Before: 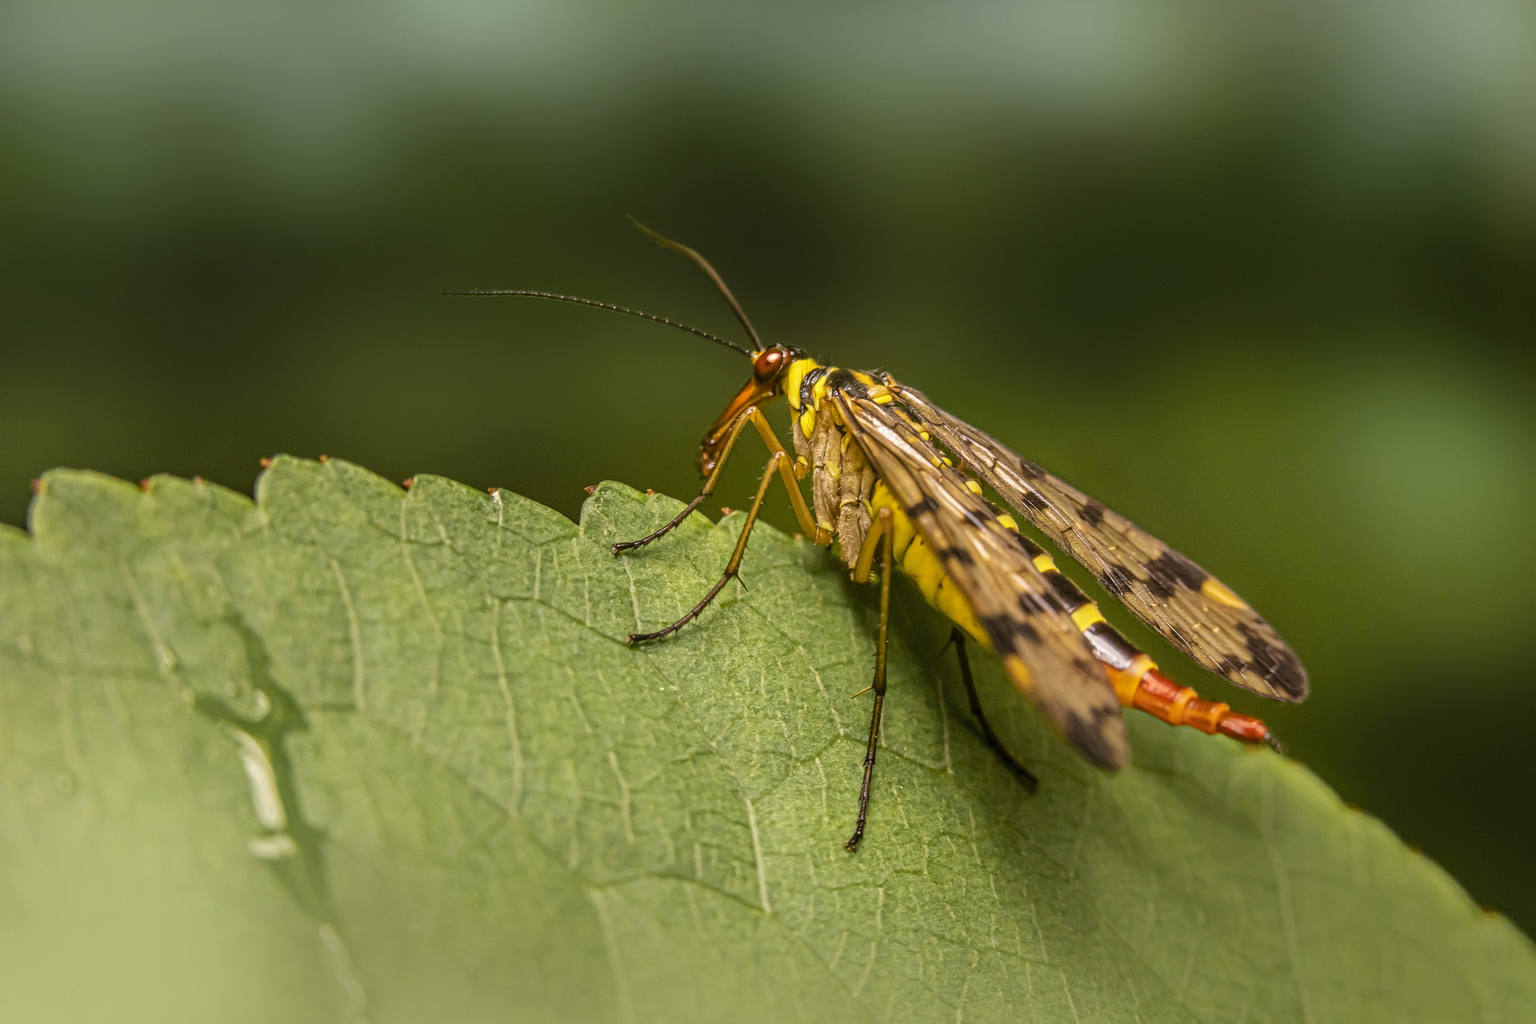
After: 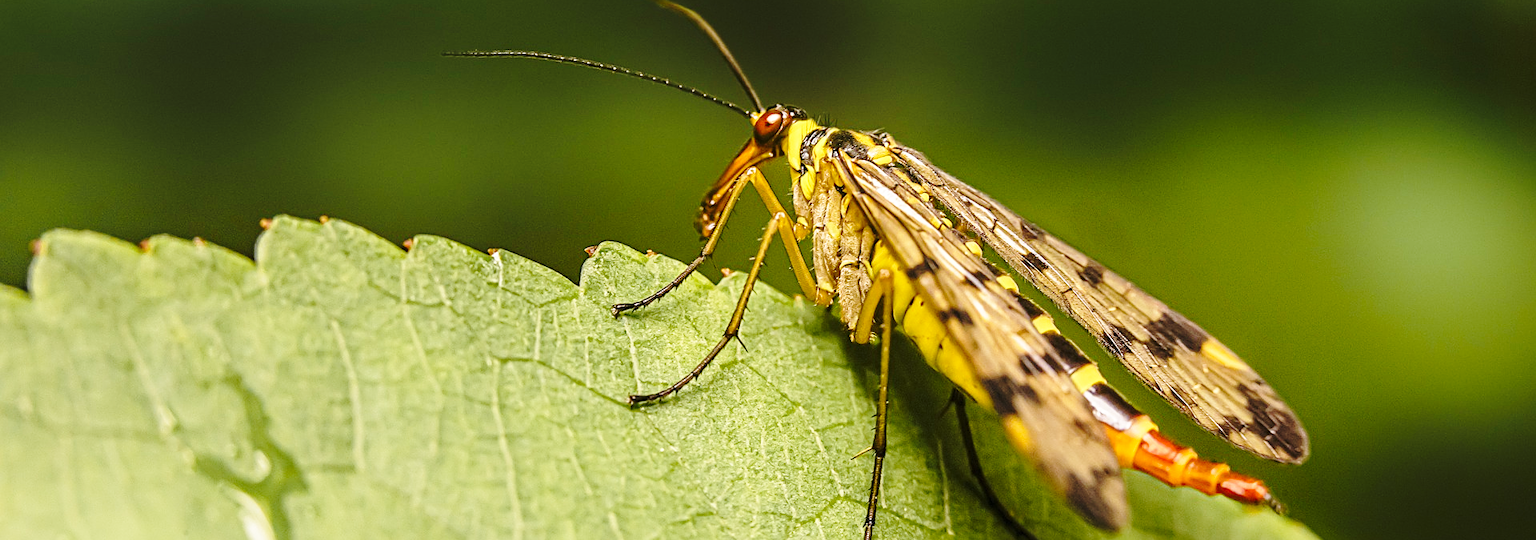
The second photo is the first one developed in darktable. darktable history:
tone equalizer: on, module defaults
sharpen: on, module defaults
crop and rotate: top 23.378%, bottom 23.766%
base curve: curves: ch0 [(0, 0) (0.032, 0.037) (0.105, 0.228) (0.435, 0.76) (0.856, 0.983) (1, 1)], preserve colors none
